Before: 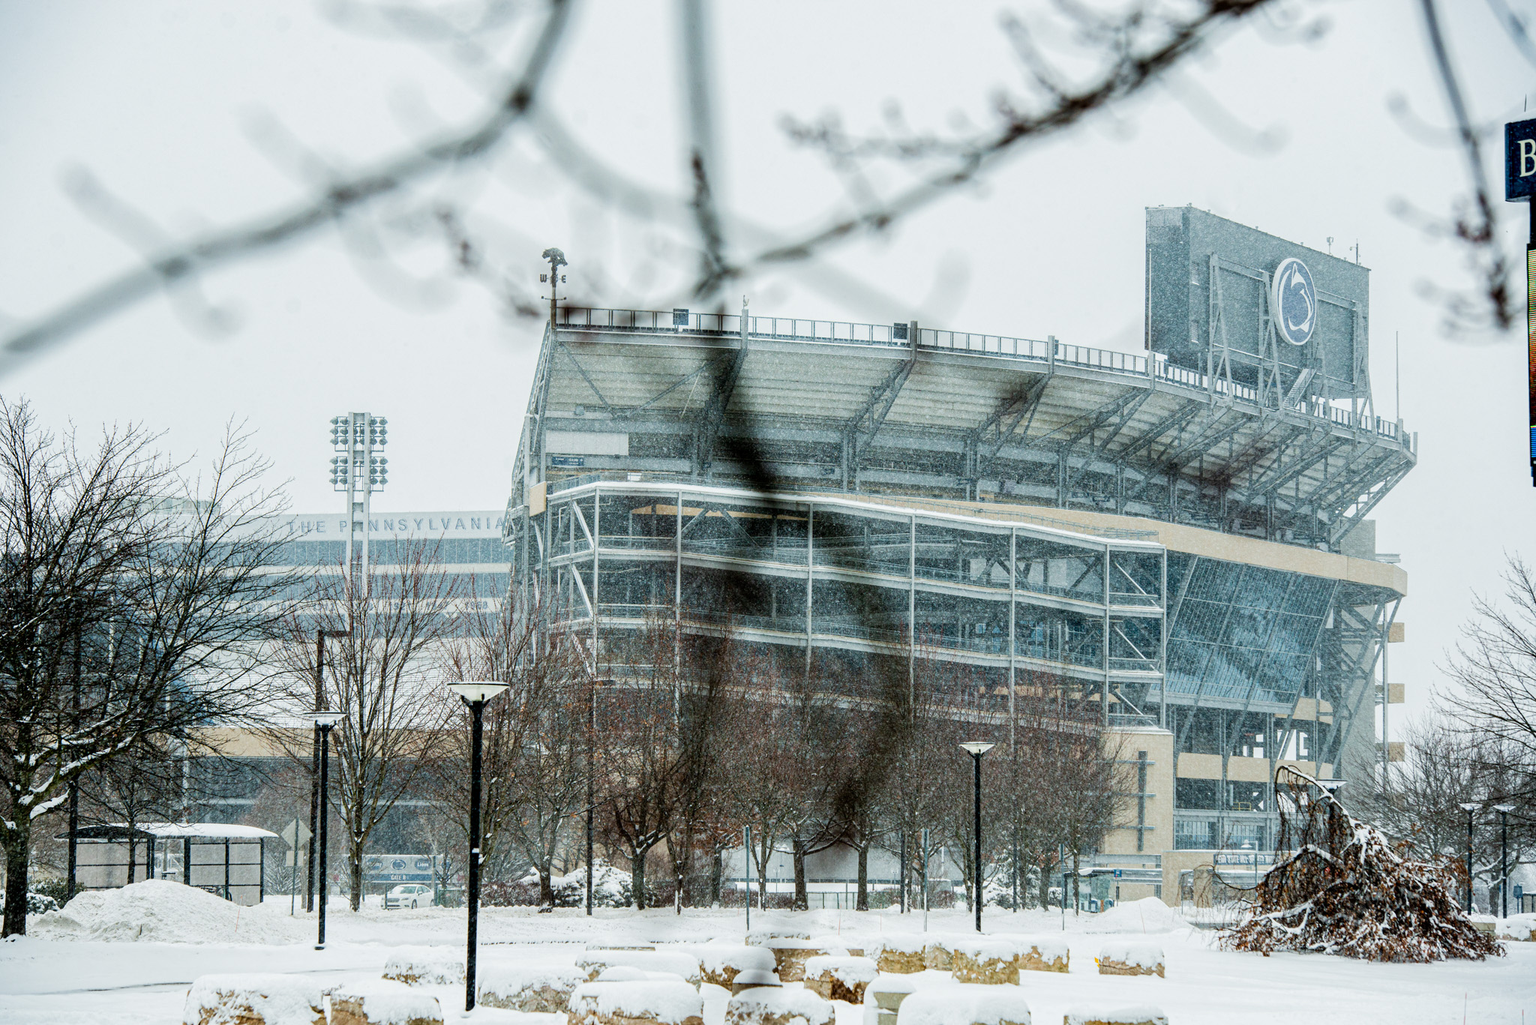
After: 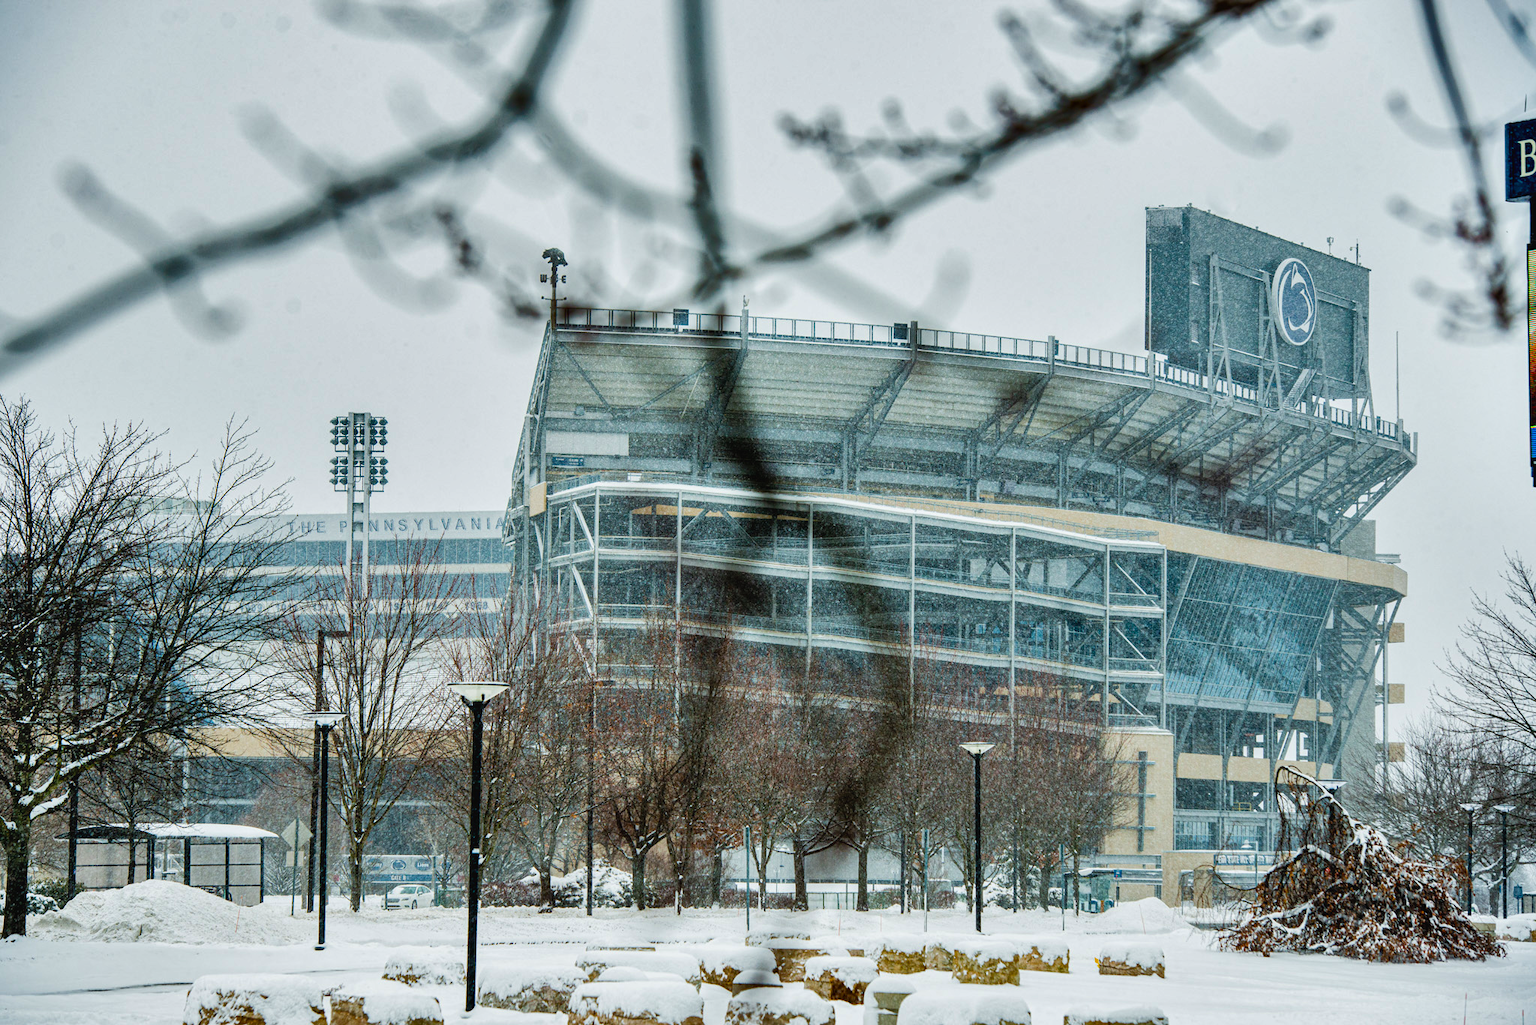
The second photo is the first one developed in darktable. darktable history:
shadows and highlights: shadows 74.65, highlights -60.87, soften with gaussian
color balance rgb: power › hue 60.14°, global offset › luminance 0.276%, shadows fall-off 101.895%, perceptual saturation grading › global saturation 19.513%, mask middle-gray fulcrum 23.176%, global vibrance 20%
